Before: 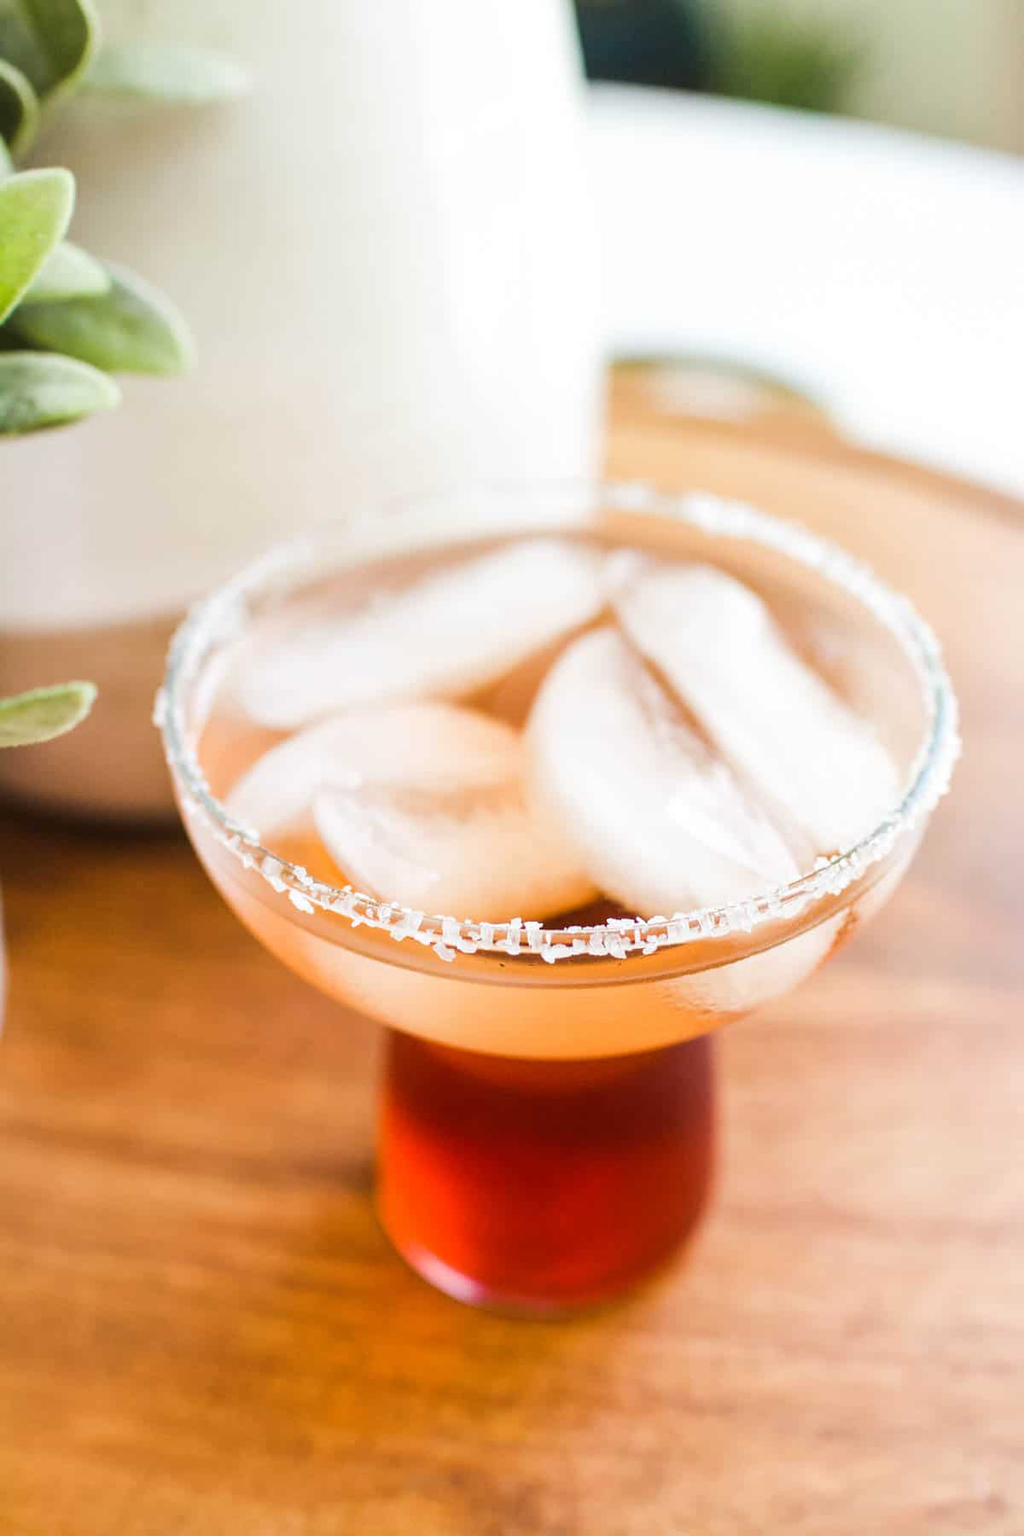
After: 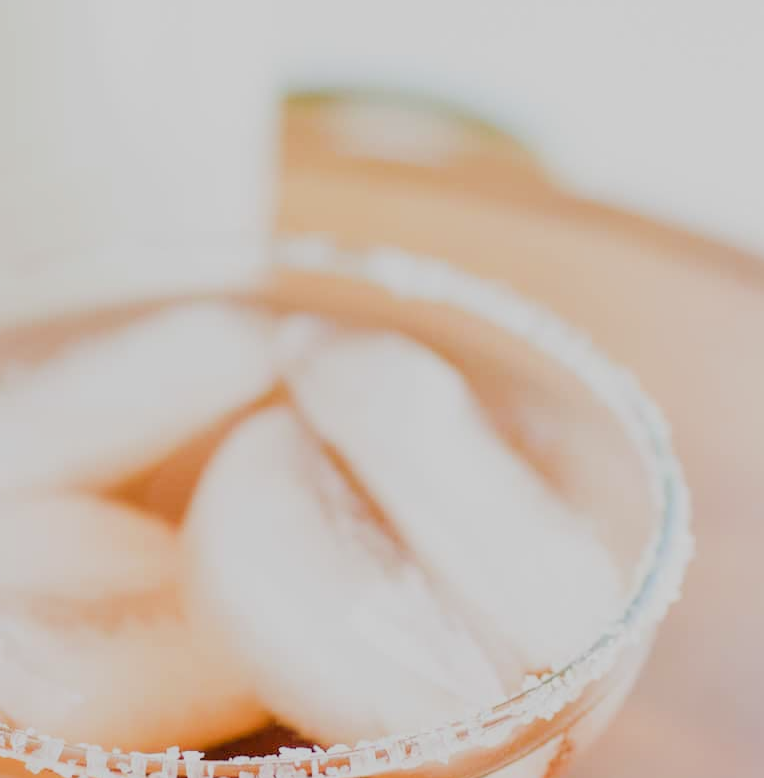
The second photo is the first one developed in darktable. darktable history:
filmic rgb: black relative exposure -6.82 EV, white relative exposure 5.89 EV, hardness 2.71
crop: left 36.005%, top 18.293%, right 0.31%, bottom 38.444%
